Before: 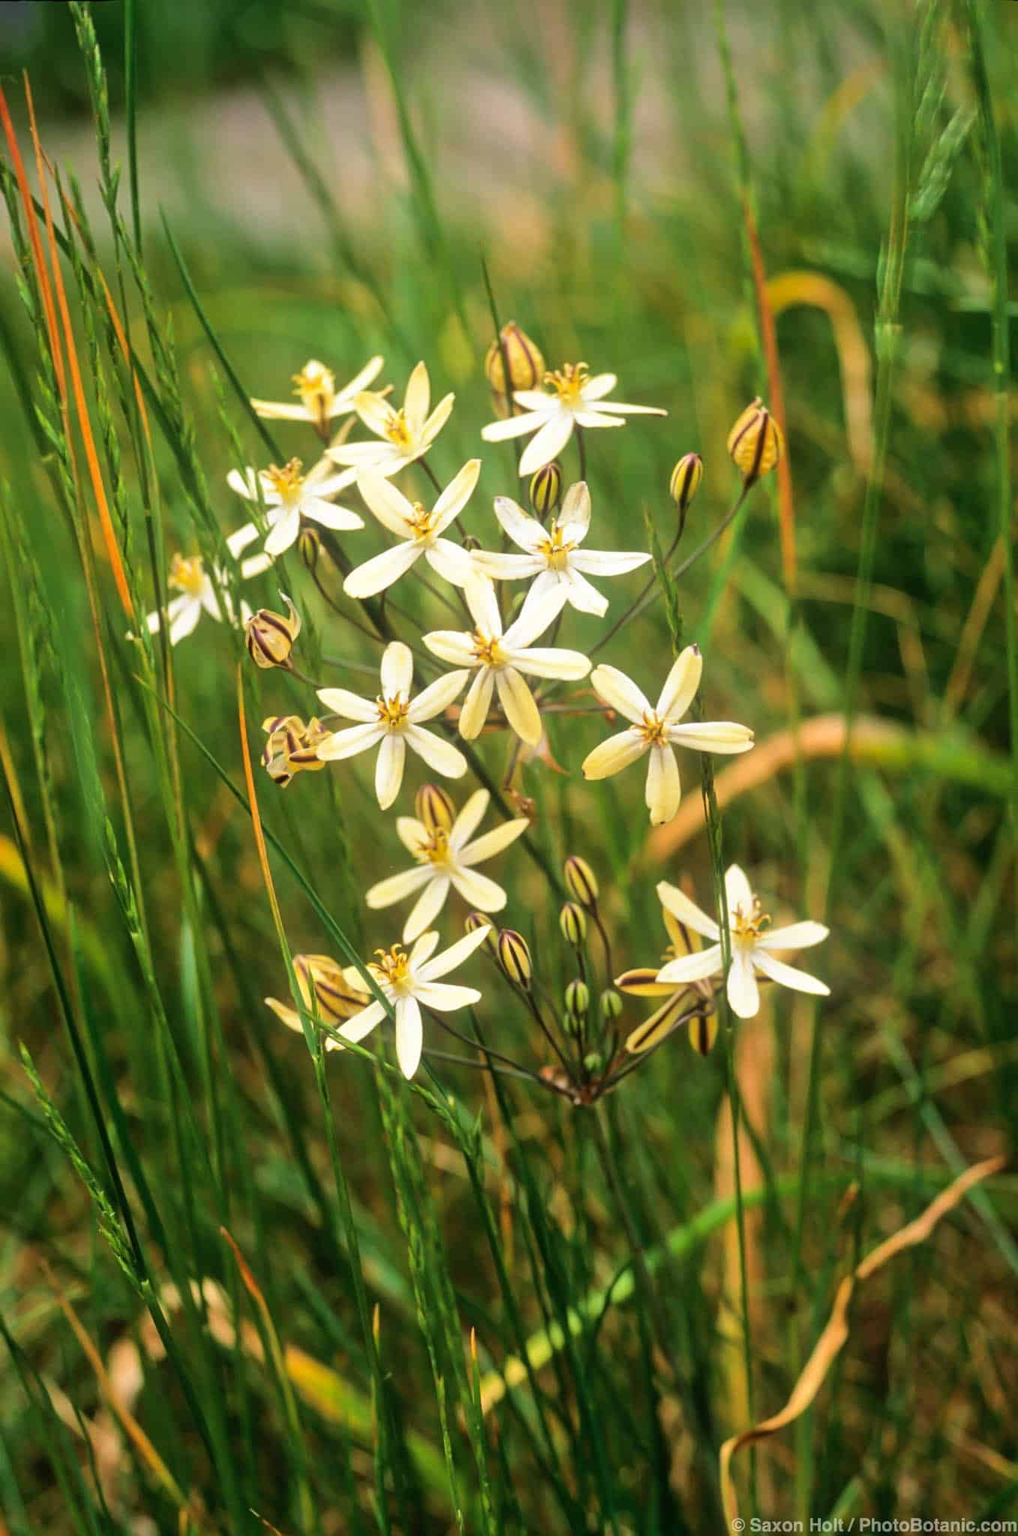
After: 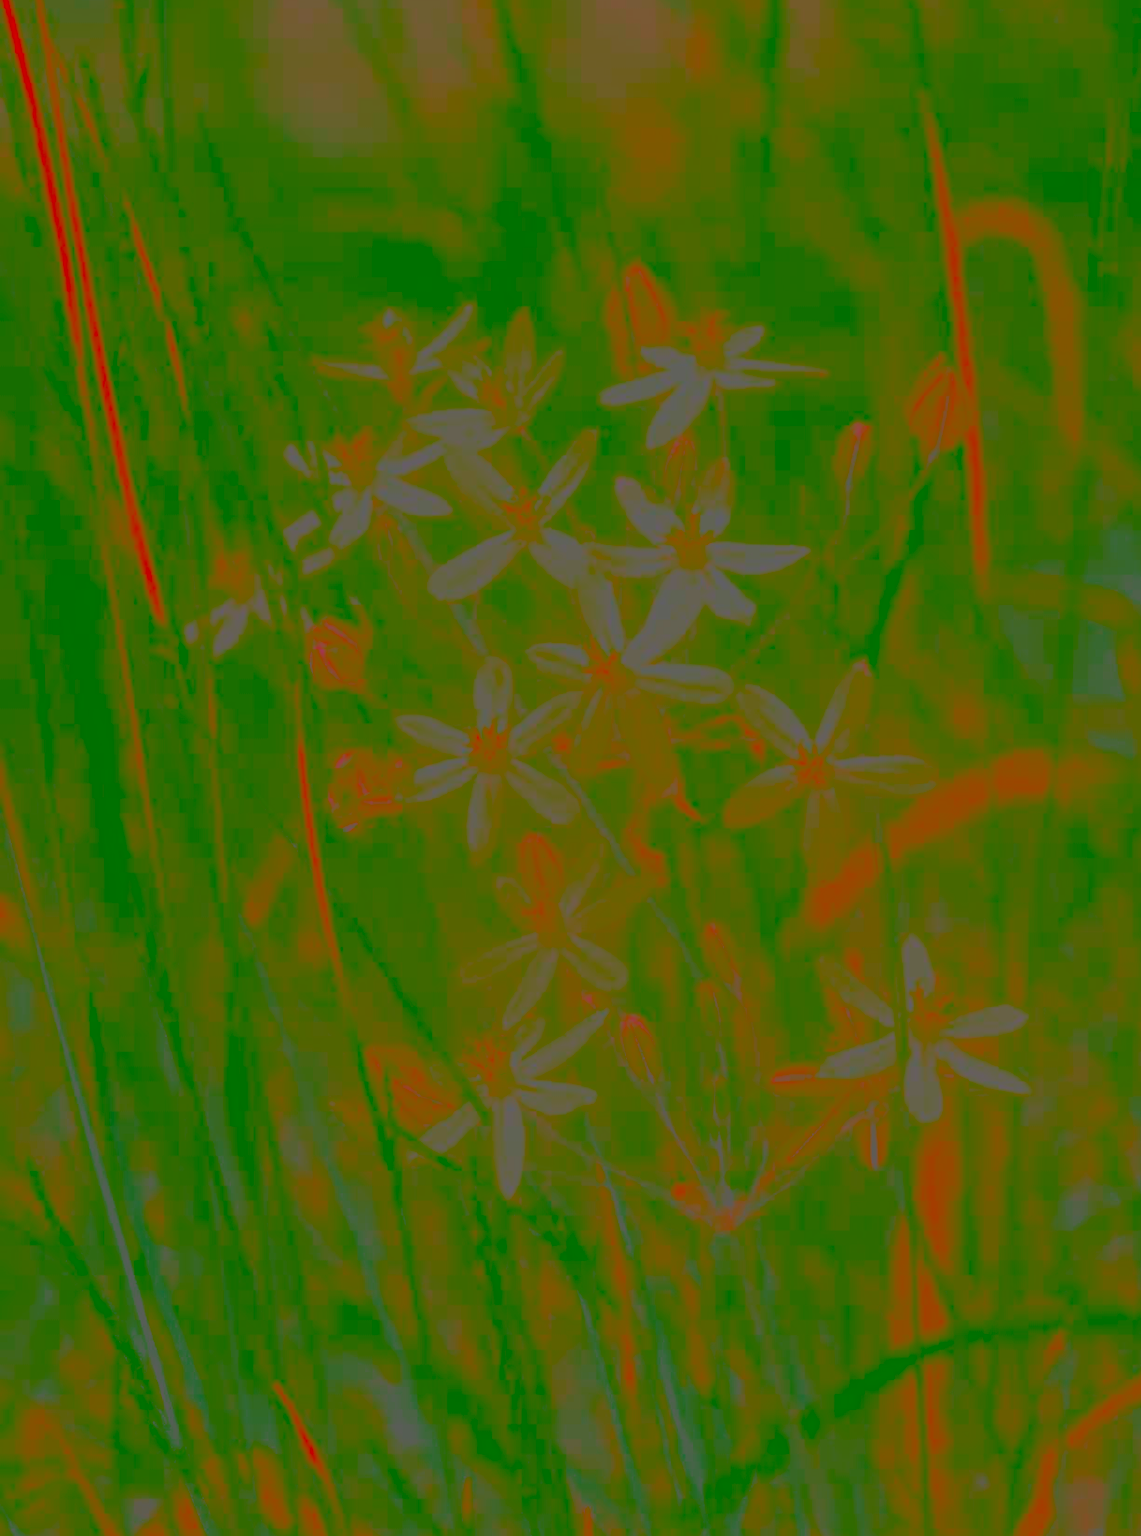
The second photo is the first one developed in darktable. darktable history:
filmic rgb: black relative exposure -7.65 EV, white relative exposure 4.56 EV, hardness 3.61
contrast brightness saturation: contrast -0.976, brightness -0.161, saturation 0.768
velvia: on, module defaults
crop: top 7.394%, right 9.771%, bottom 12.066%
